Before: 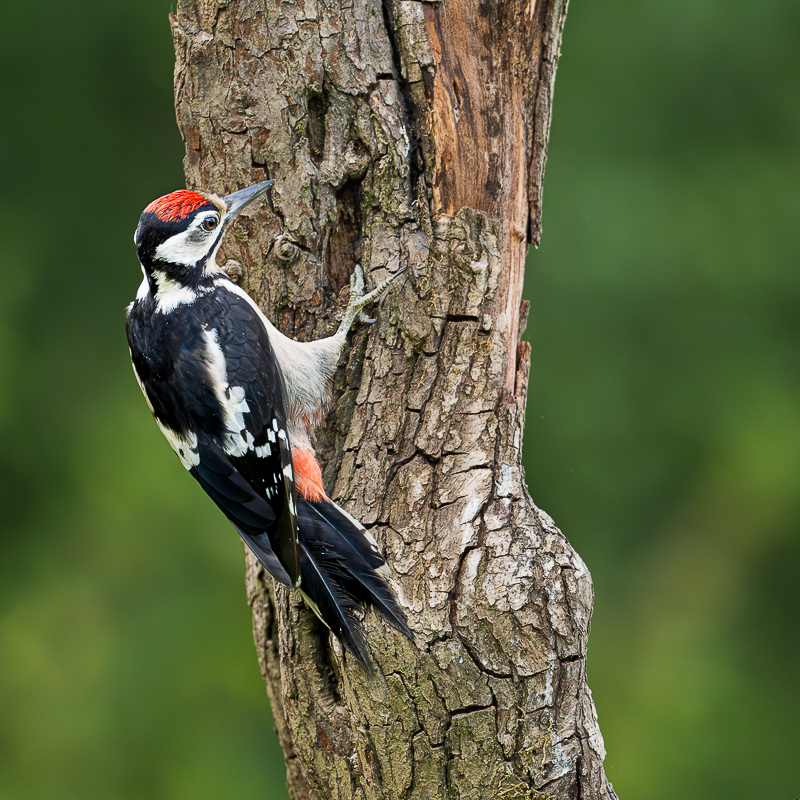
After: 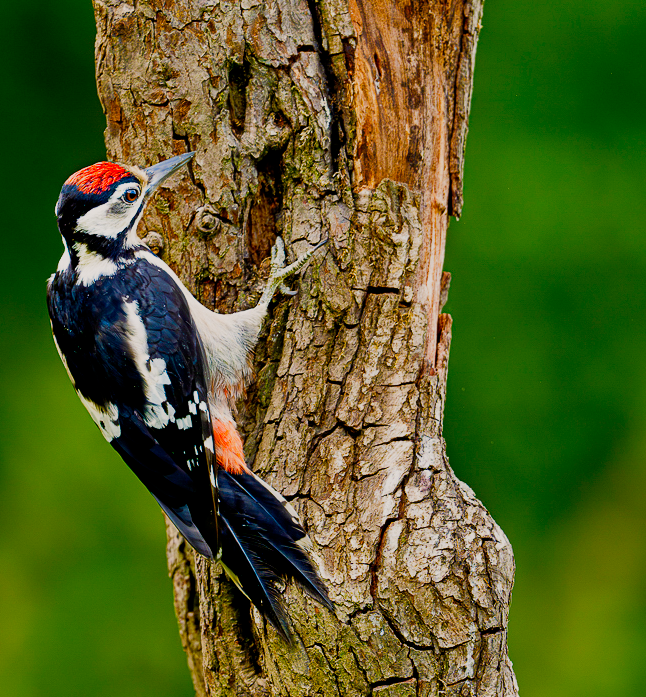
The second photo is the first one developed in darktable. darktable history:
filmic rgb: black relative exposure -7.77 EV, white relative exposure 4.46 EV, target black luminance 0%, hardness 3.75, latitude 50.8%, contrast 1.066, highlights saturation mix 9.65%, shadows ↔ highlights balance -0.253%, preserve chrominance no, color science v4 (2020), contrast in shadows soft
color balance rgb: power › chroma 0.246%, power › hue 62.6°, highlights gain › chroma 1.565%, highlights gain › hue 56.54°, linear chroma grading › mid-tones 7.619%, perceptual saturation grading › global saturation 20%, perceptual saturation grading › highlights -25.446%, perceptual saturation grading › shadows 49.772%, global vibrance 20%
crop: left 9.95%, top 3.616%, right 9.272%, bottom 9.219%
